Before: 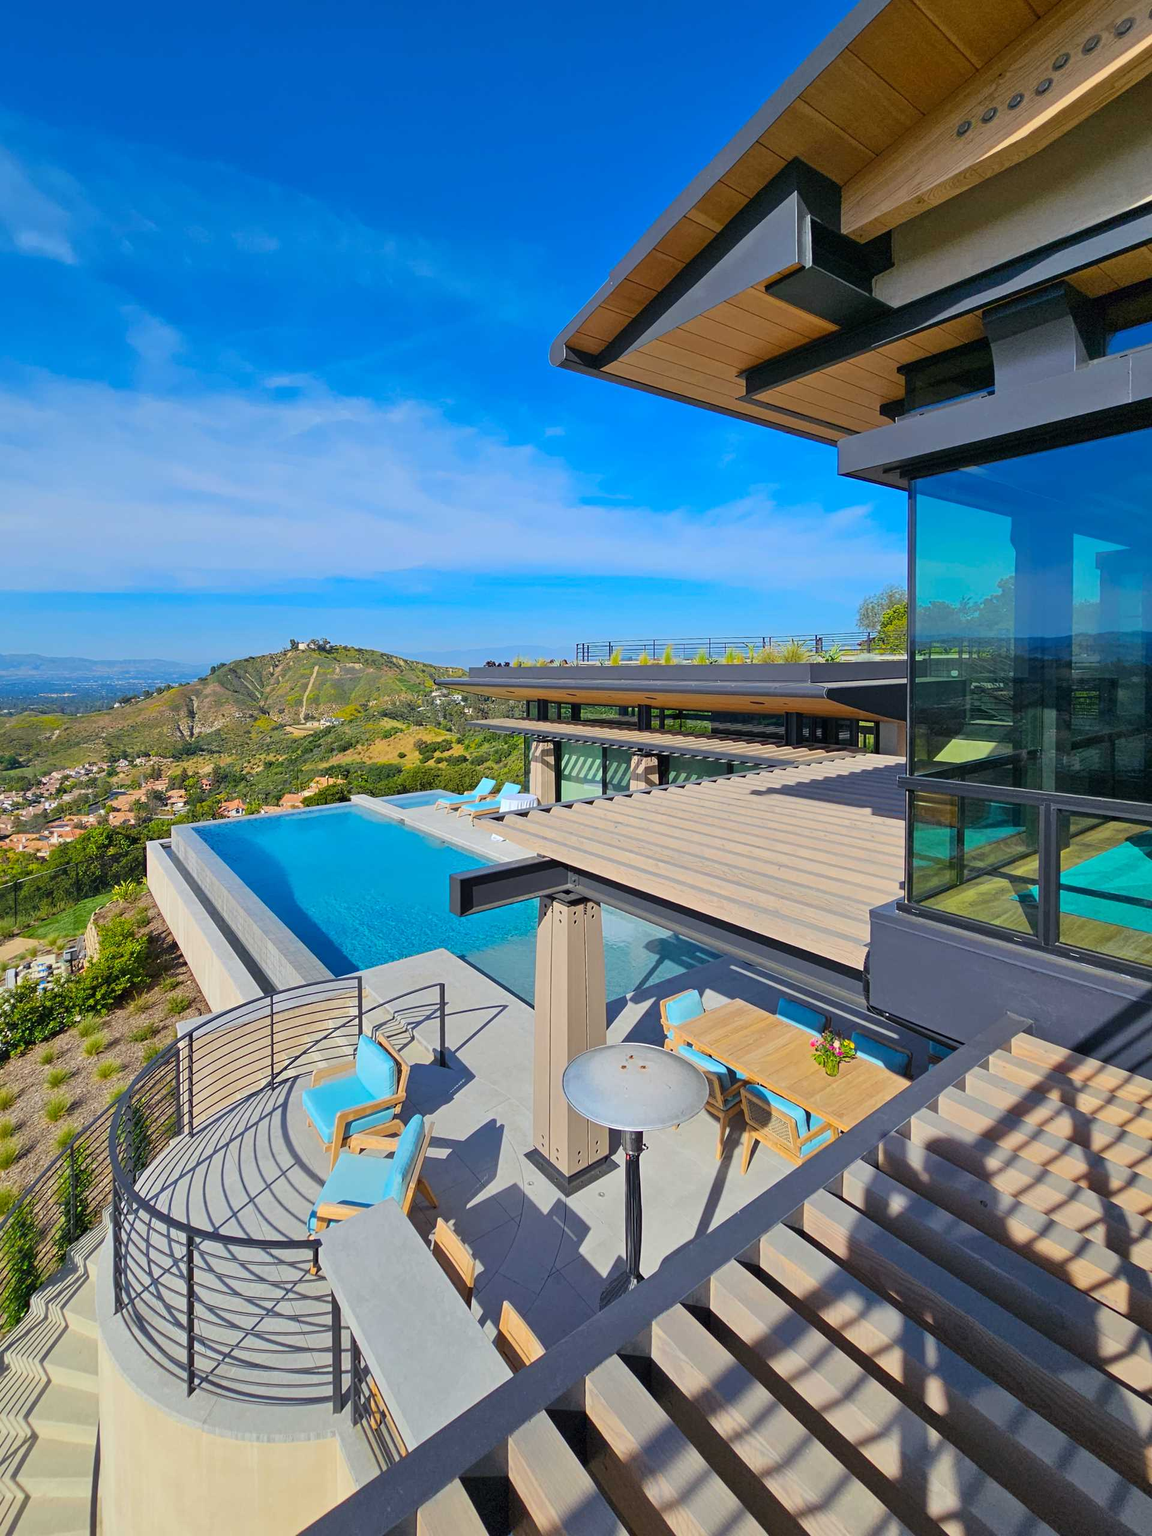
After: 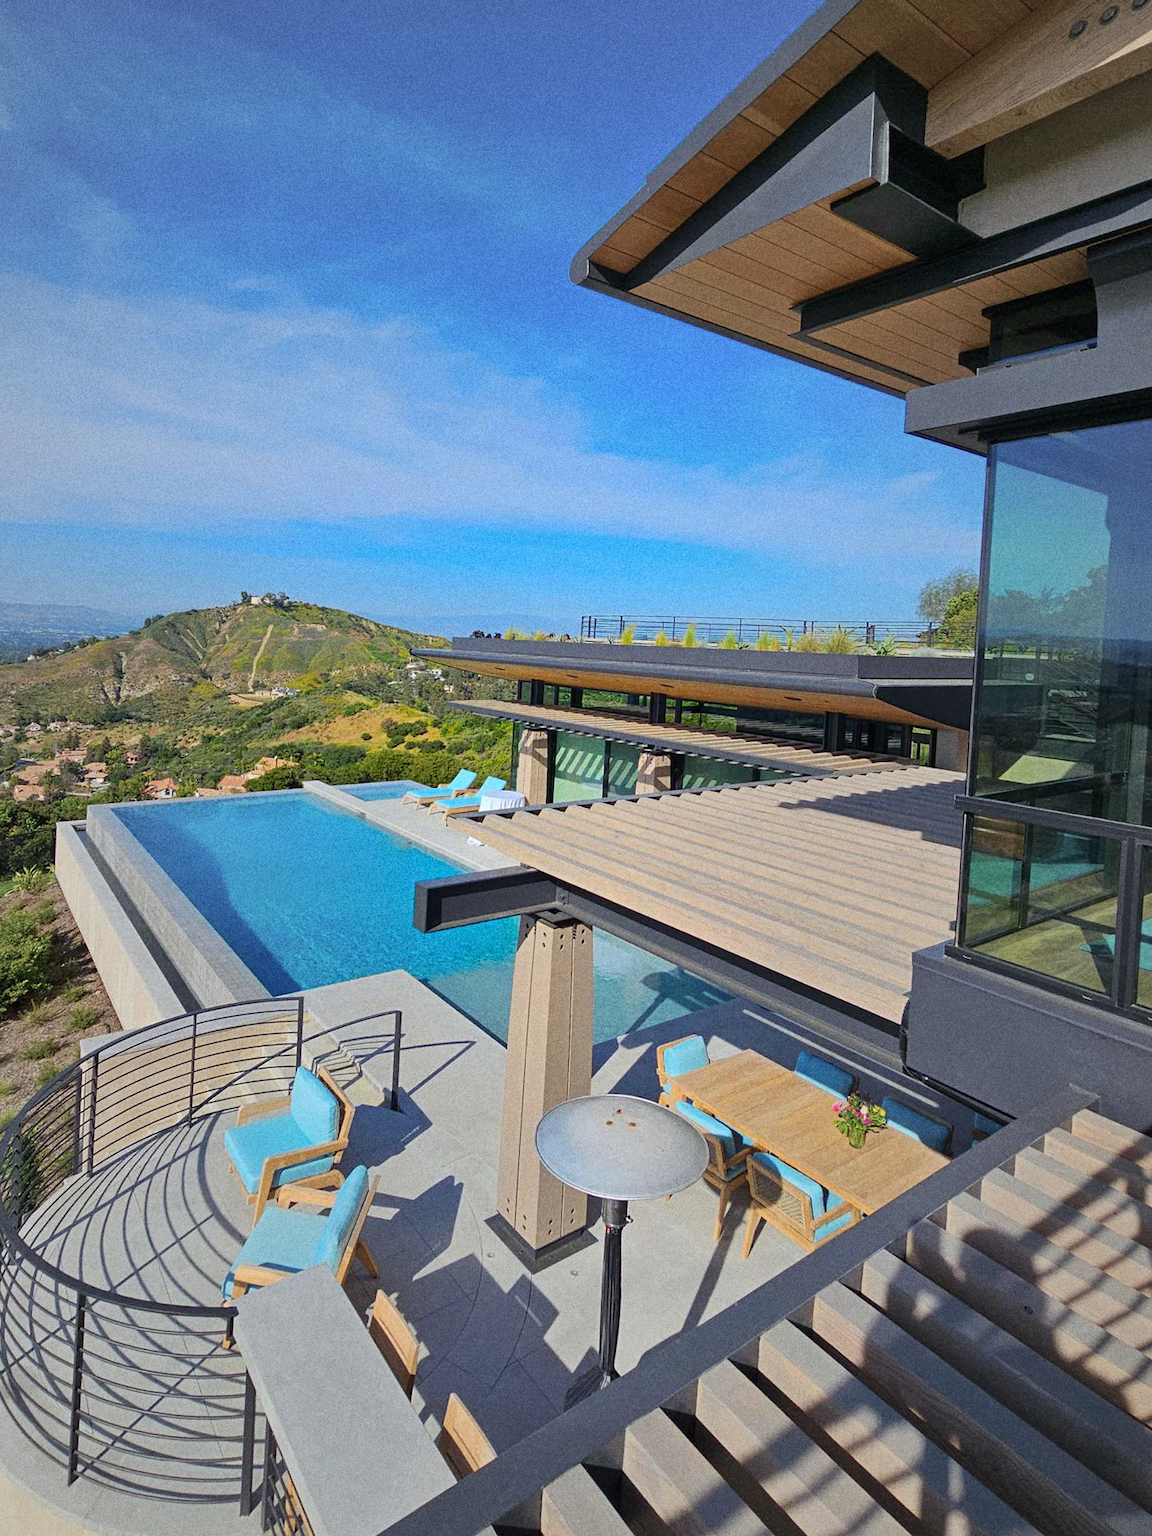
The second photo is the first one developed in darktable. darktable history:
grain: coarseness 9.61 ISO, strength 35.62%
vignetting: fall-off start 18.21%, fall-off radius 137.95%, brightness -0.207, center (-0.078, 0.066), width/height ratio 0.62, shape 0.59
crop and rotate: angle -3.27°, left 5.211%, top 5.211%, right 4.607%, bottom 4.607%
